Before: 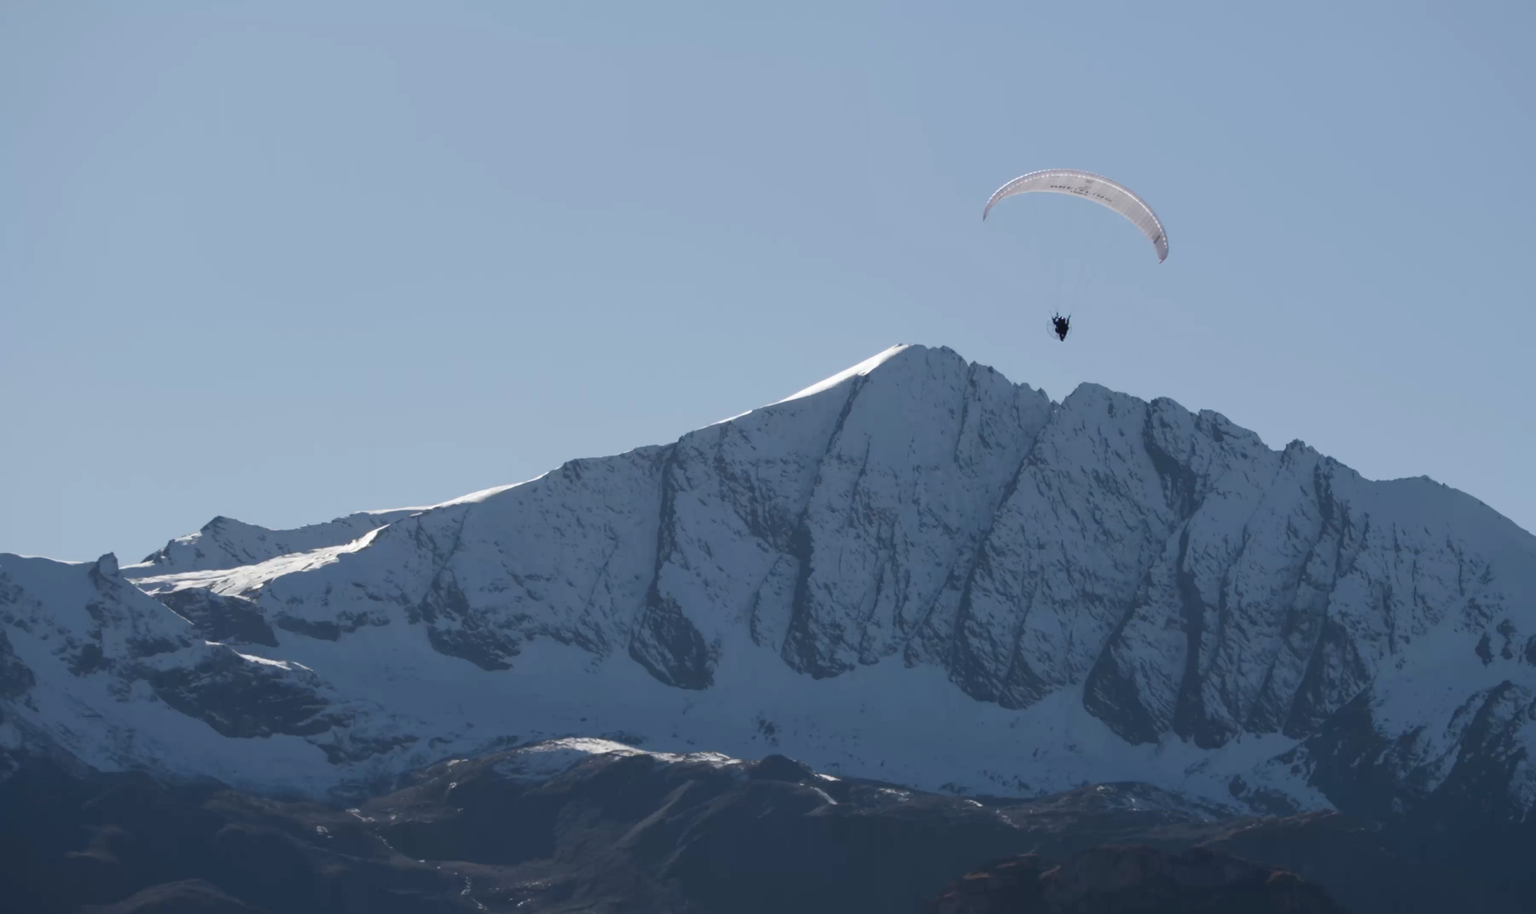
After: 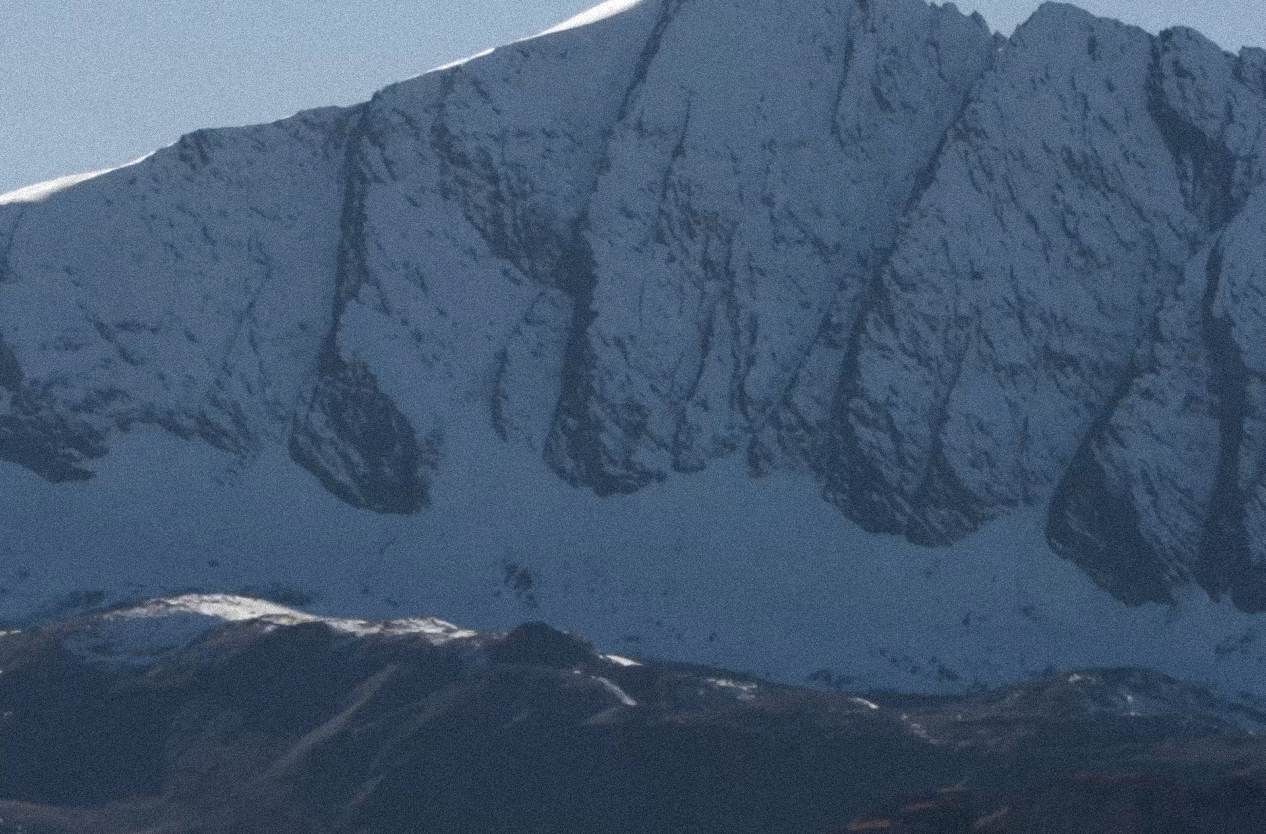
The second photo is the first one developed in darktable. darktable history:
grain: coarseness 9.38 ISO, strength 34.99%, mid-tones bias 0%
crop: left 29.672%, top 41.786%, right 20.851%, bottom 3.487%
